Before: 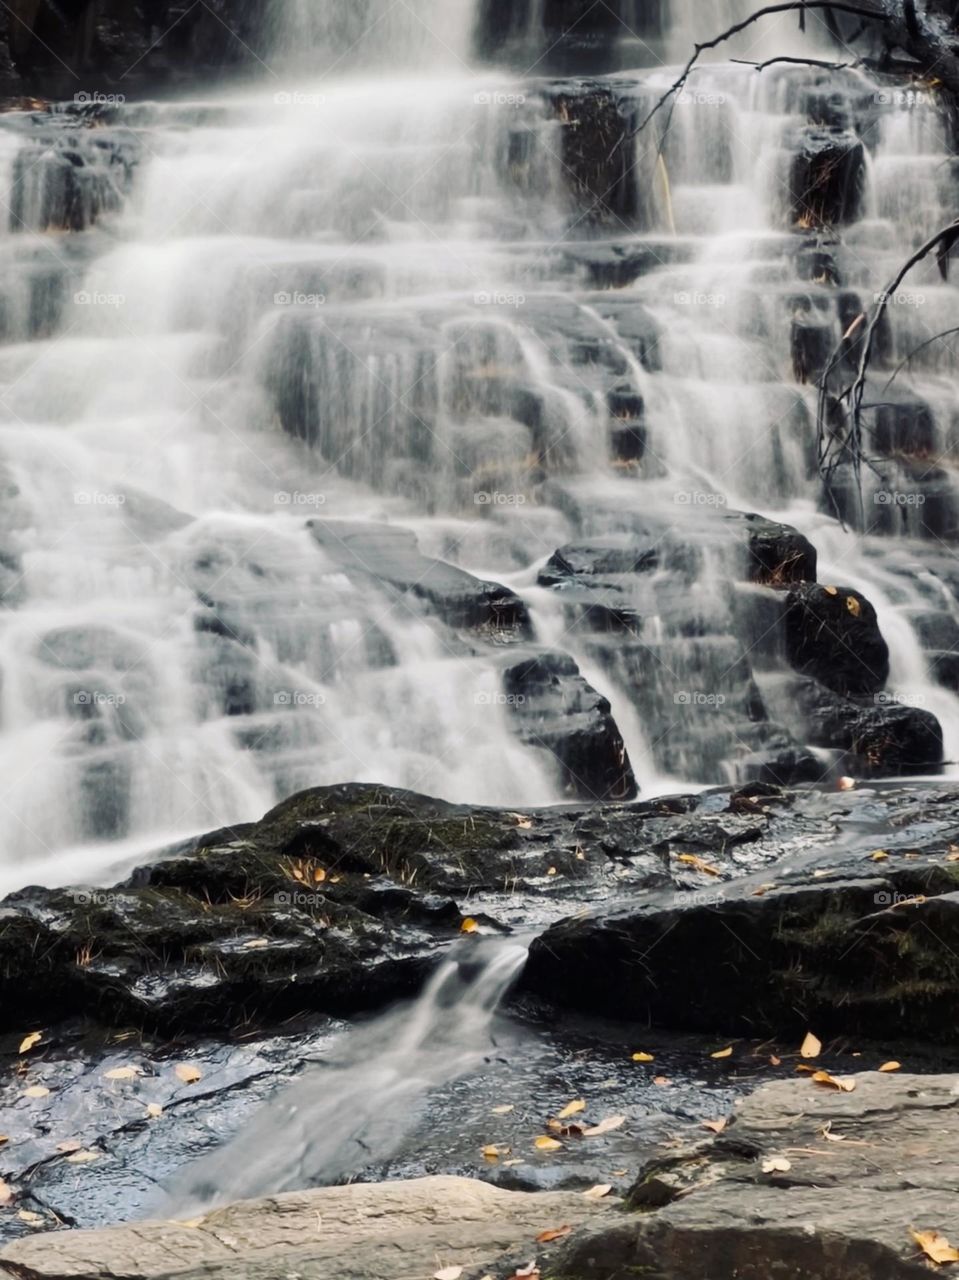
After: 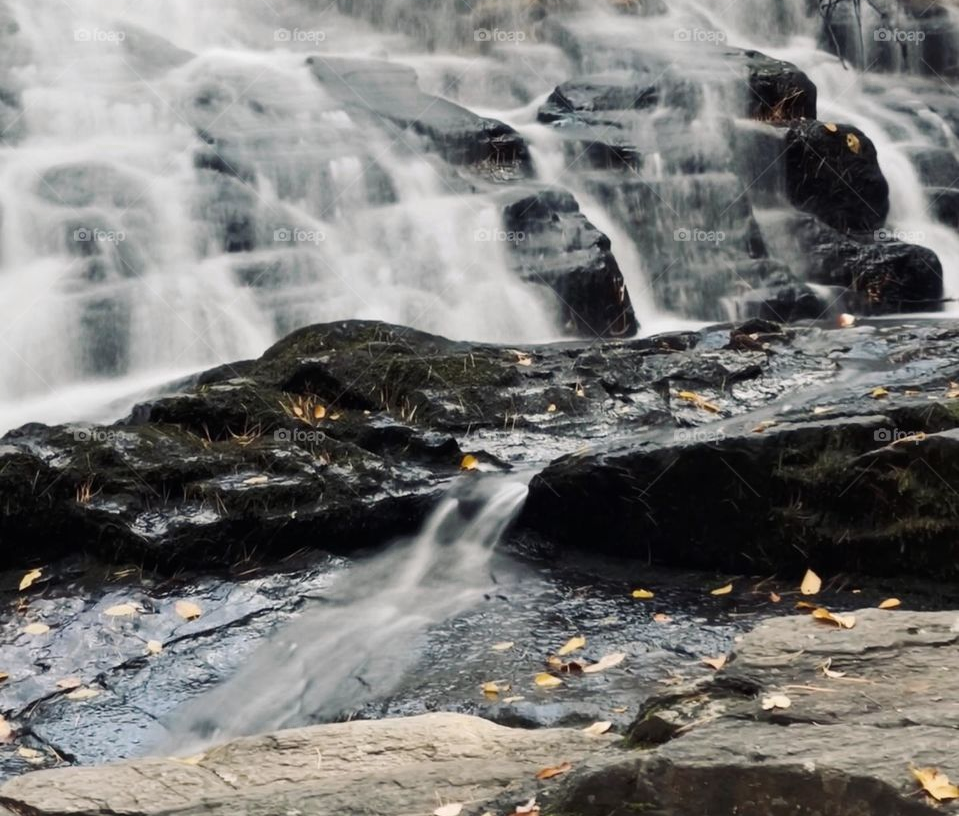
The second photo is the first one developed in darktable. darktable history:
color zones: curves: ch0 [(0, 0.558) (0.143, 0.548) (0.286, 0.447) (0.429, 0.259) (0.571, 0.5) (0.714, 0.5) (0.857, 0.593) (1, 0.558)]; ch1 [(0, 0.543) (0.01, 0.544) (0.12, 0.492) (0.248, 0.458) (0.5, 0.534) (0.748, 0.5) (0.99, 0.469) (1, 0.543)]; ch2 [(0, 0.507) (0.143, 0.522) (0.286, 0.505) (0.429, 0.5) (0.571, 0.5) (0.714, 0.5) (0.857, 0.5) (1, 0.507)]
crop and rotate: top 36.223%
